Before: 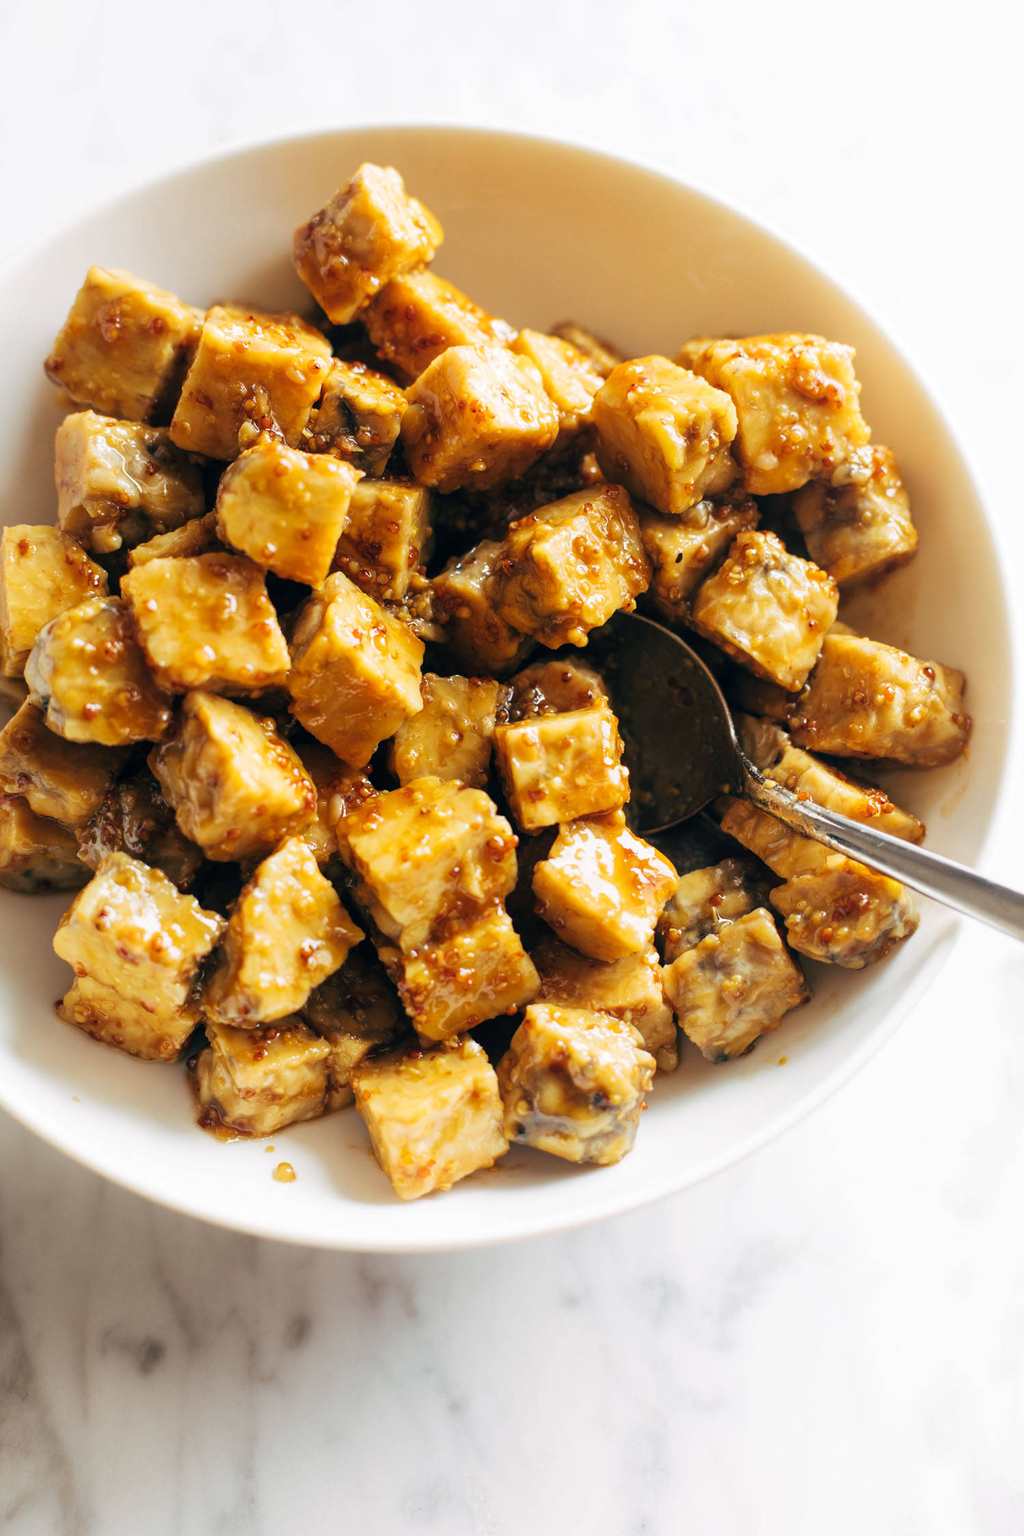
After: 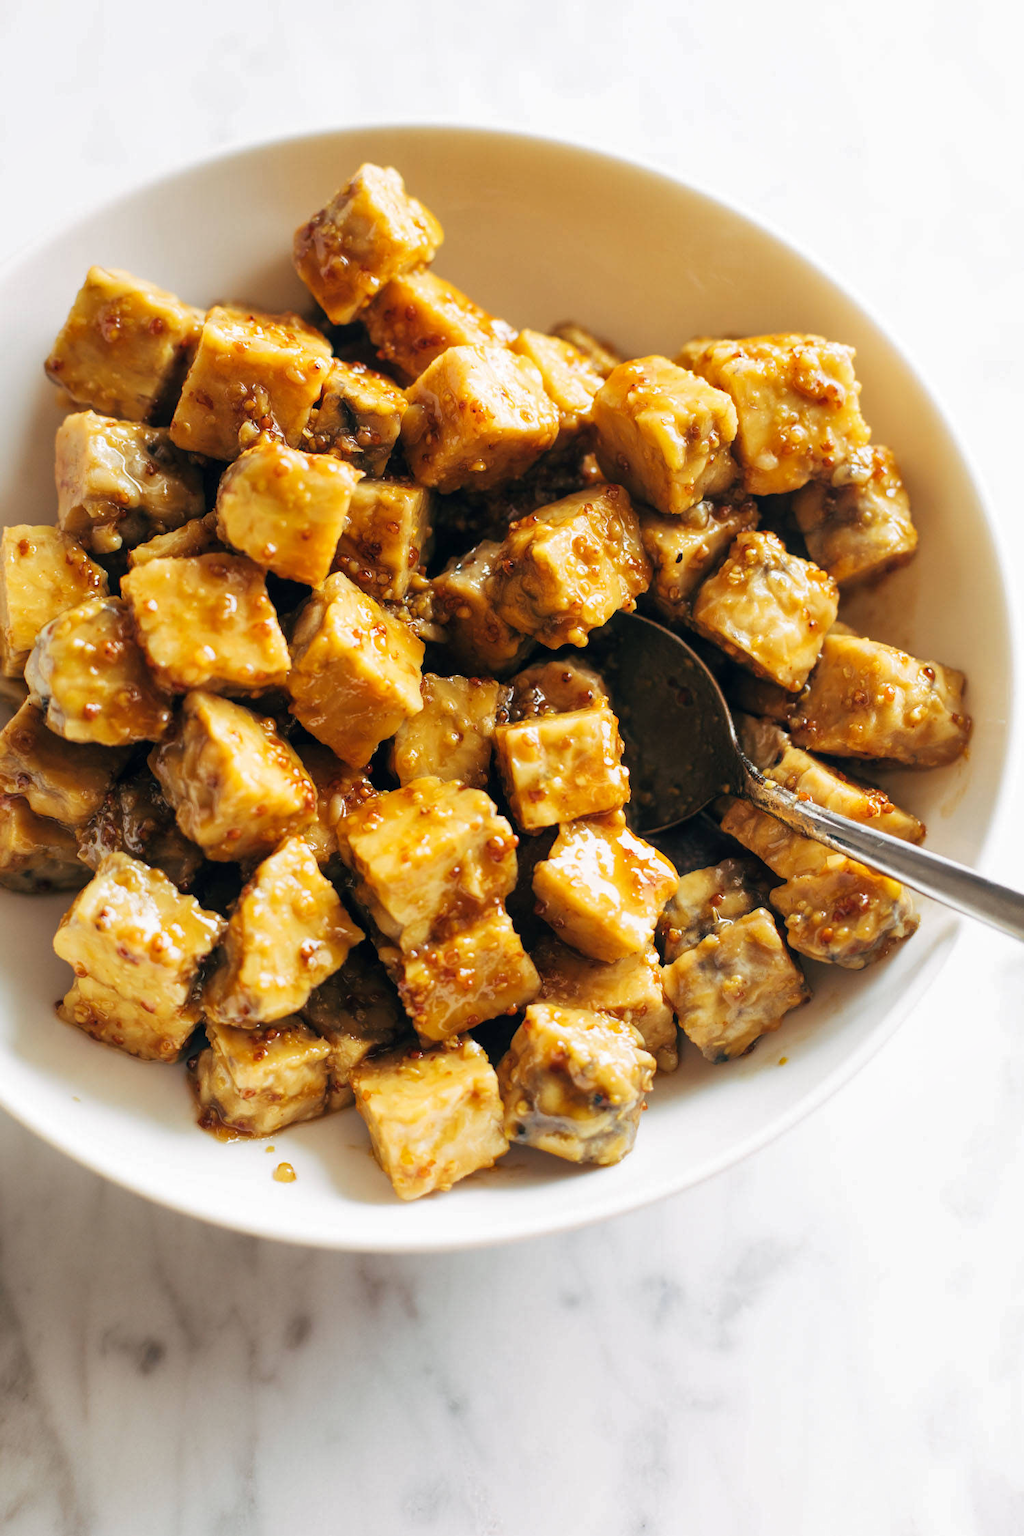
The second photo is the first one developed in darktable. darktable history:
shadows and highlights: shadows 34.34, highlights -34.75, shadows color adjustment 98%, highlights color adjustment 58.27%, soften with gaussian
